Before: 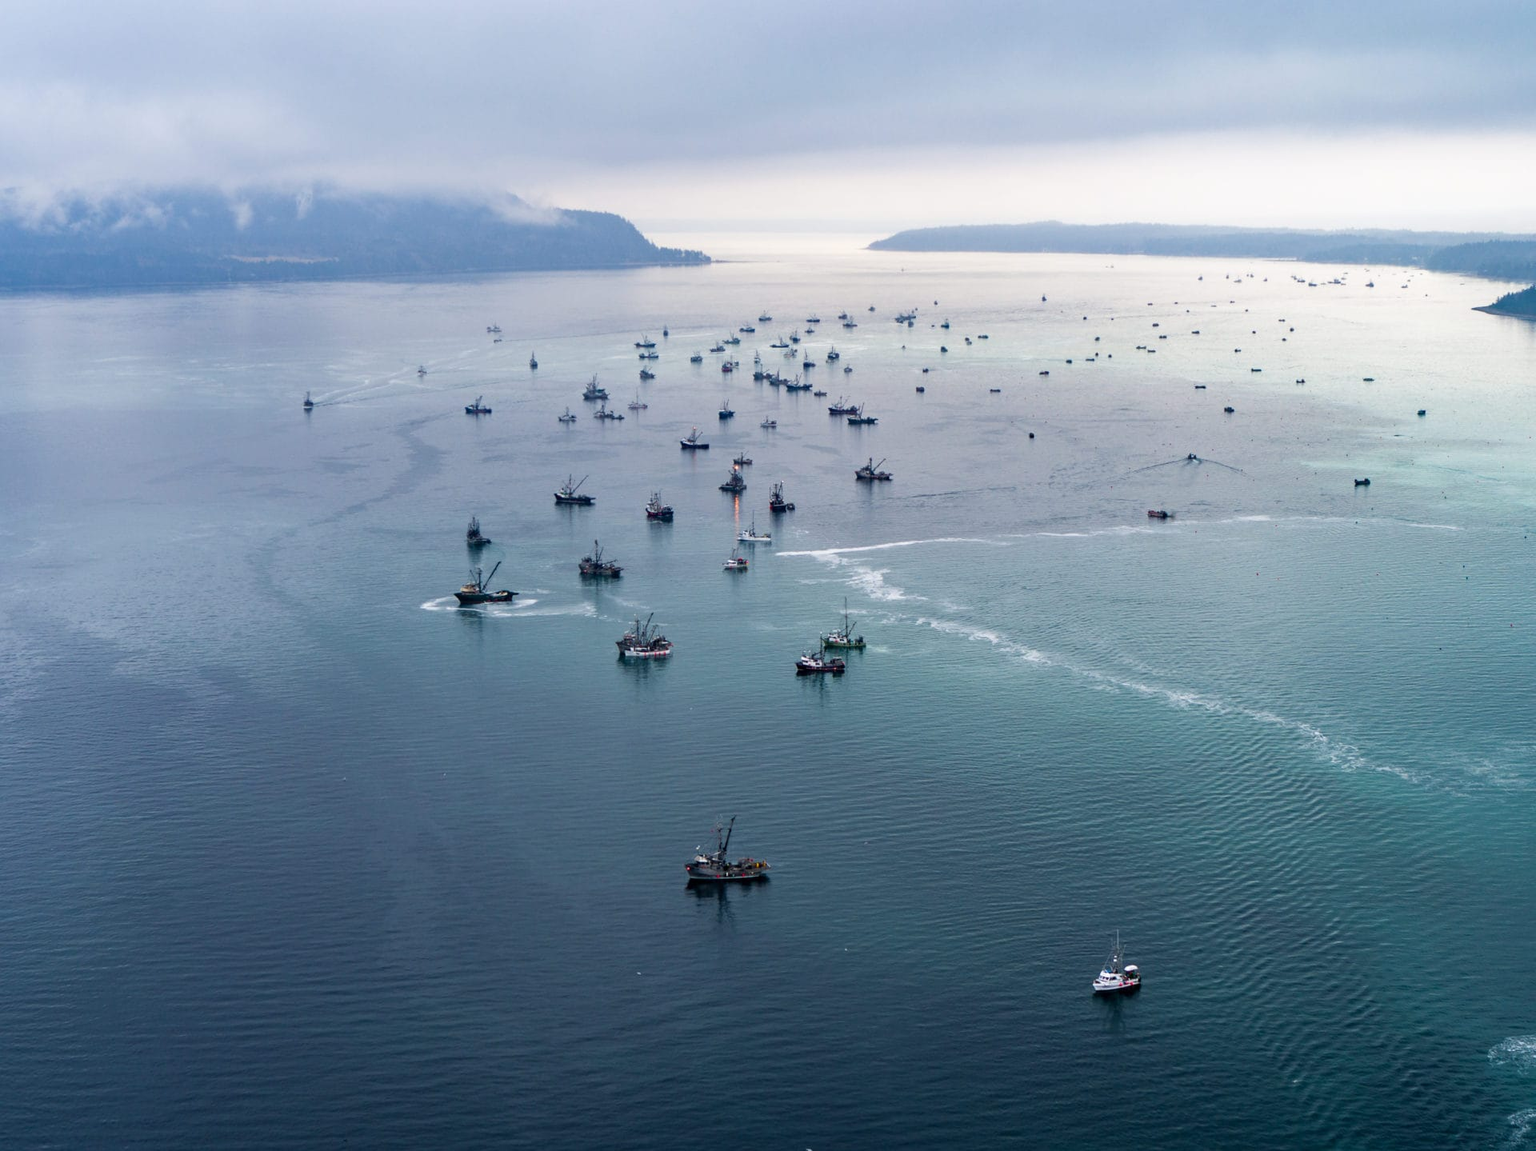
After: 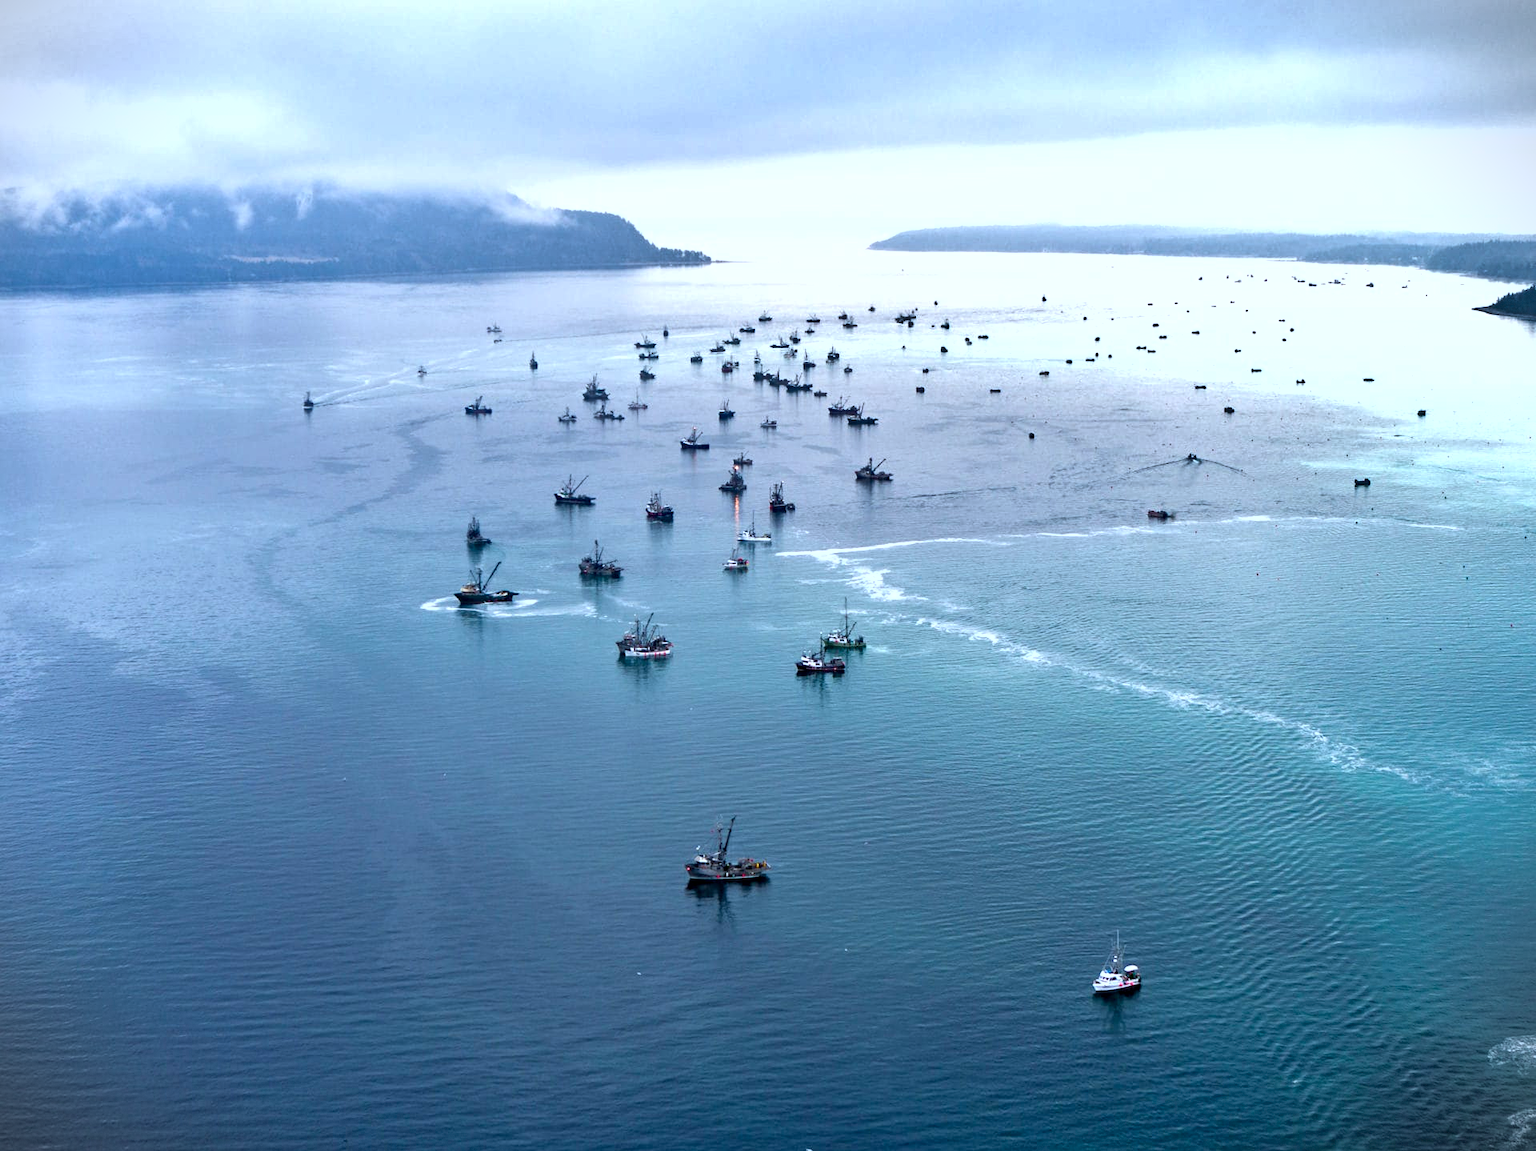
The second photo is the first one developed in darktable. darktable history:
exposure: black level correction 0.001, exposure 0.673 EV, compensate highlight preservation false
shadows and highlights: highlights color adjustment 0.513%, low approximation 0.01, soften with gaussian
color calibration: illuminant custom, x 0.368, y 0.373, temperature 4329.81 K
vignetting: fall-off start 97.15%, width/height ratio 1.183, dithering 8-bit output
